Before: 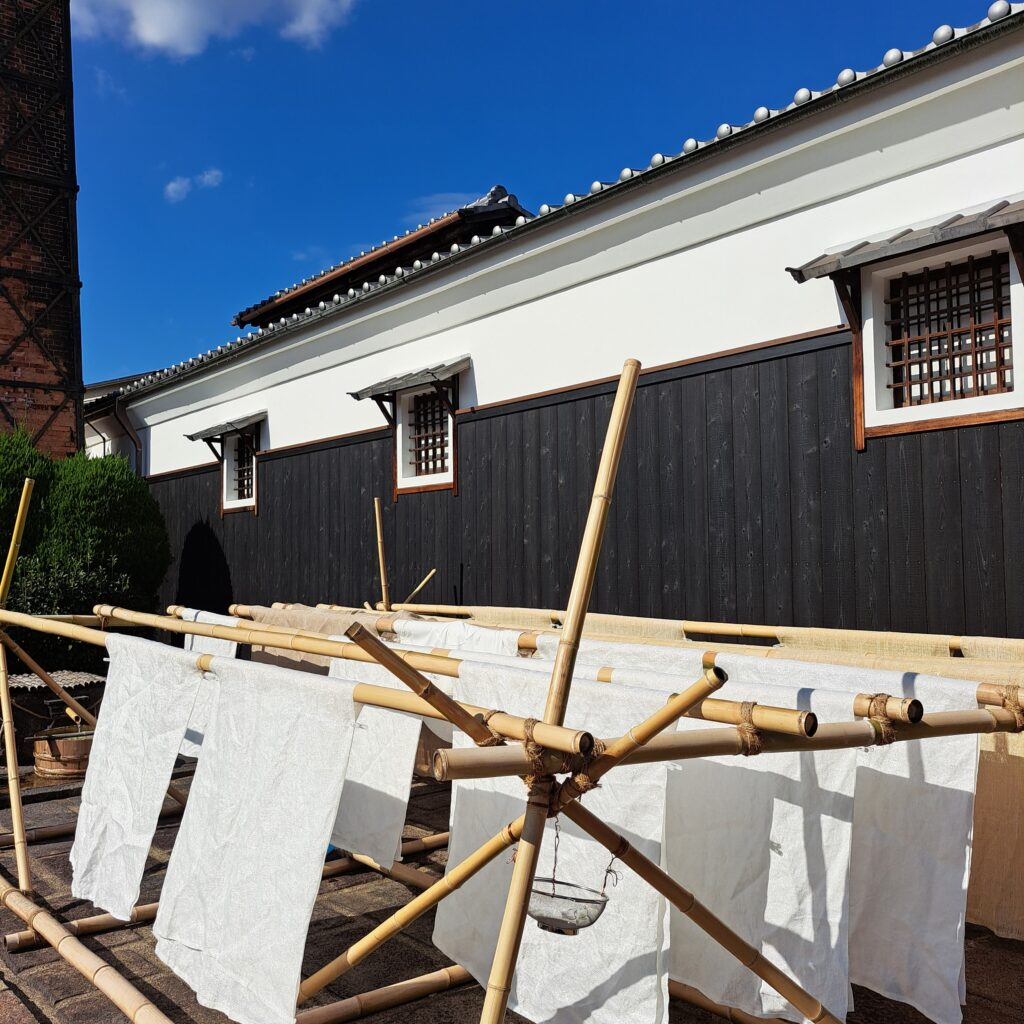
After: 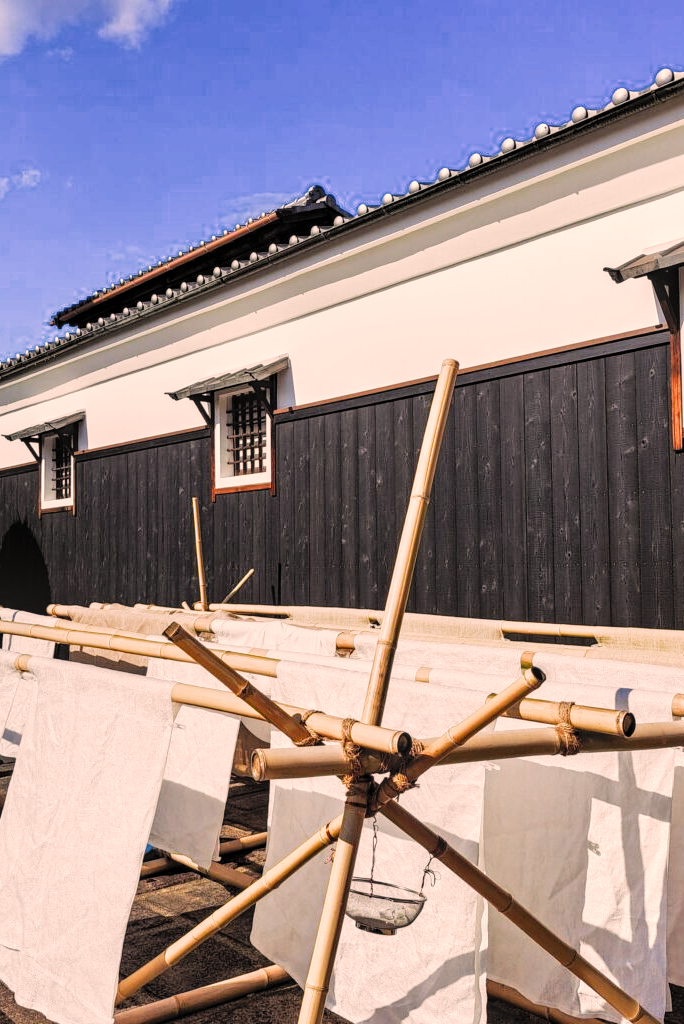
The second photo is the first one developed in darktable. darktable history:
local contrast: detail 130%
contrast brightness saturation: contrast 0.067, brightness 0.178, saturation 0.407
exposure: compensate highlight preservation false
color correction: highlights a* 12.05, highlights b* 11.8
color zones: curves: ch0 [(0.25, 0.5) (0.428, 0.473) (0.75, 0.5)]; ch1 [(0.243, 0.479) (0.398, 0.452) (0.75, 0.5)]
crop and rotate: left 17.794%, right 15.321%
filmic rgb: black relative exposure -7.97 EV, white relative exposure 2.46 EV, hardness 6.41, color science v5 (2021), contrast in shadows safe, contrast in highlights safe
